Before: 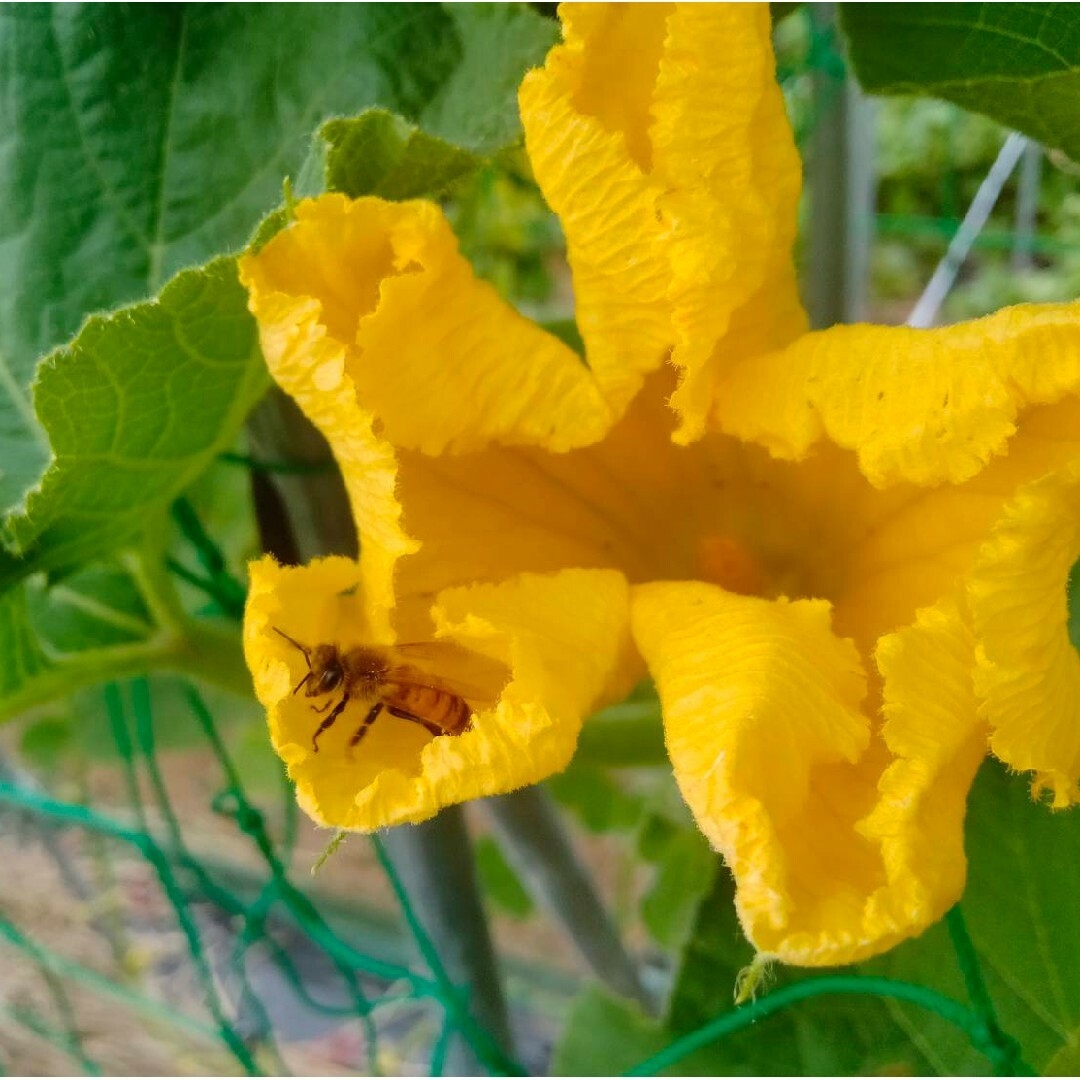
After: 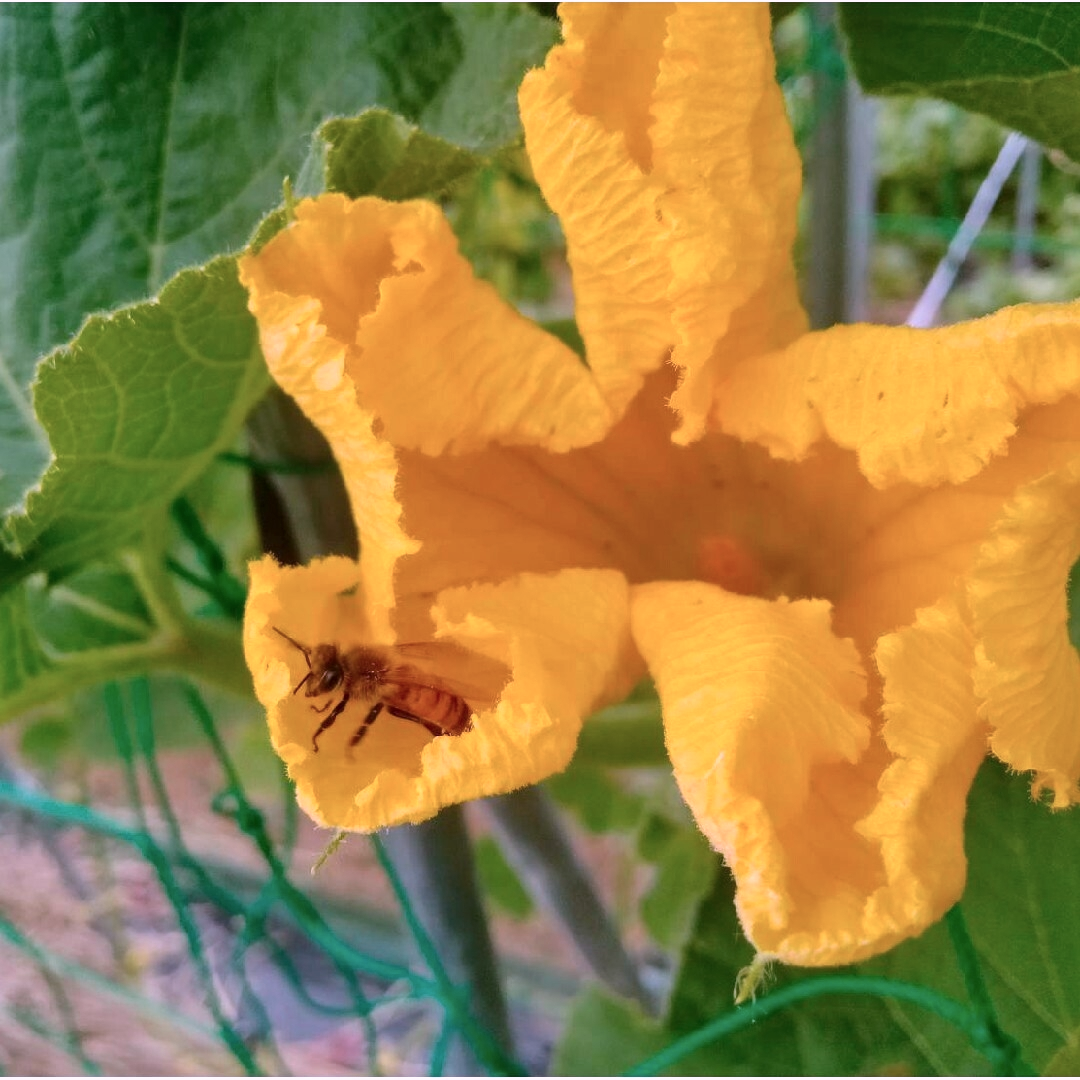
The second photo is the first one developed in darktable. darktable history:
local contrast: mode bilateral grid, contrast 28, coarseness 16, detail 115%, midtone range 0.2
color correction: highlights a* 15.46, highlights b* -20.56
